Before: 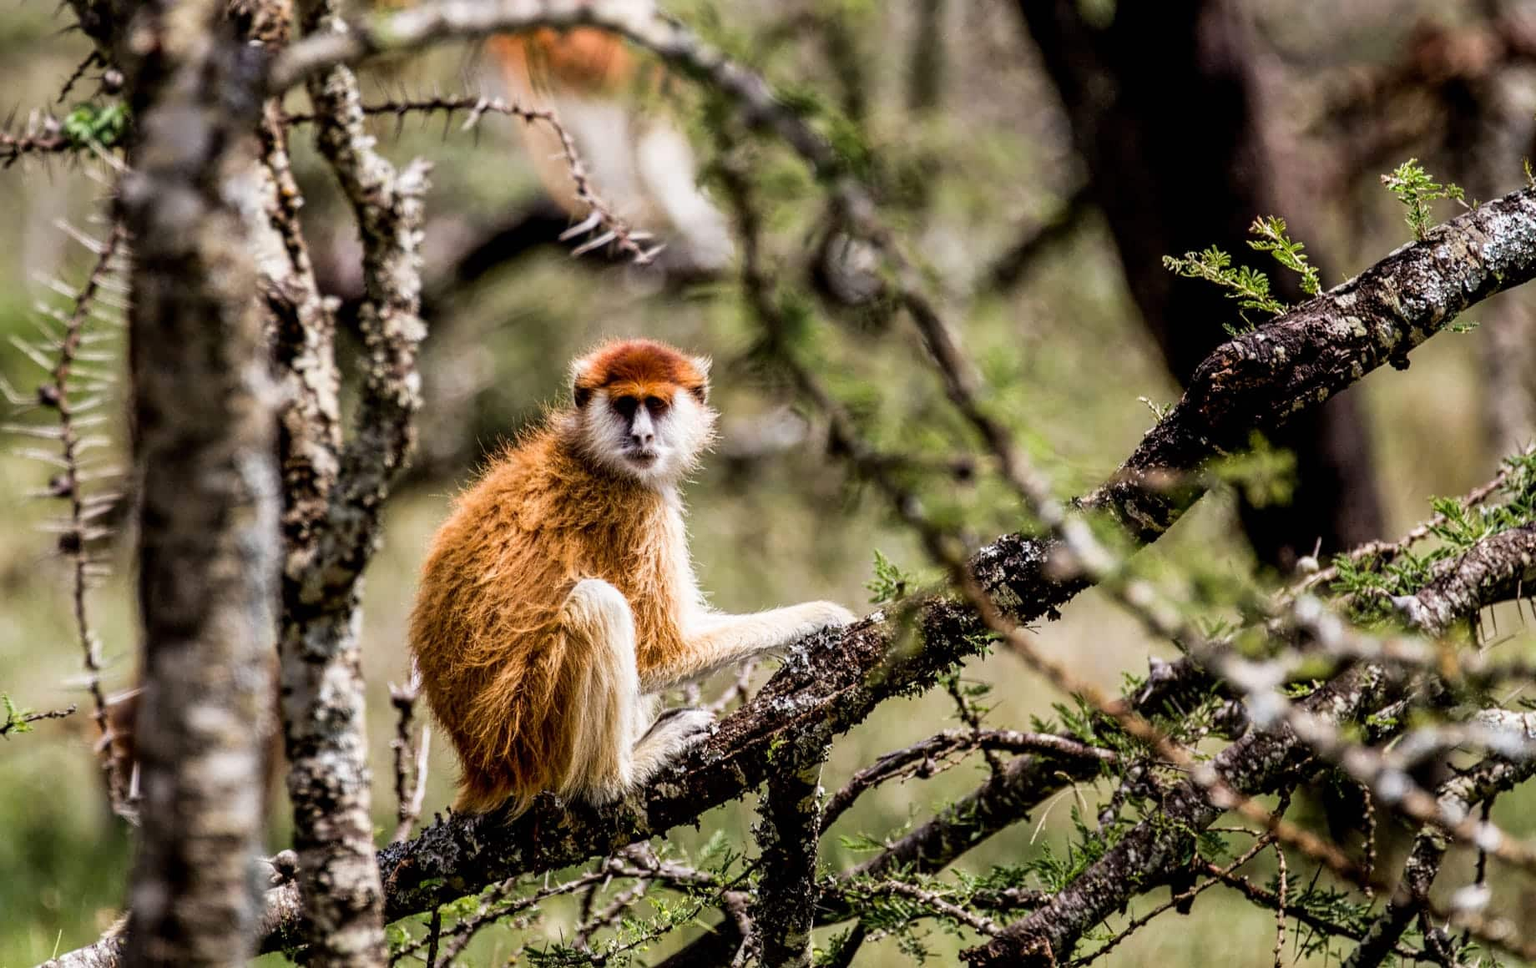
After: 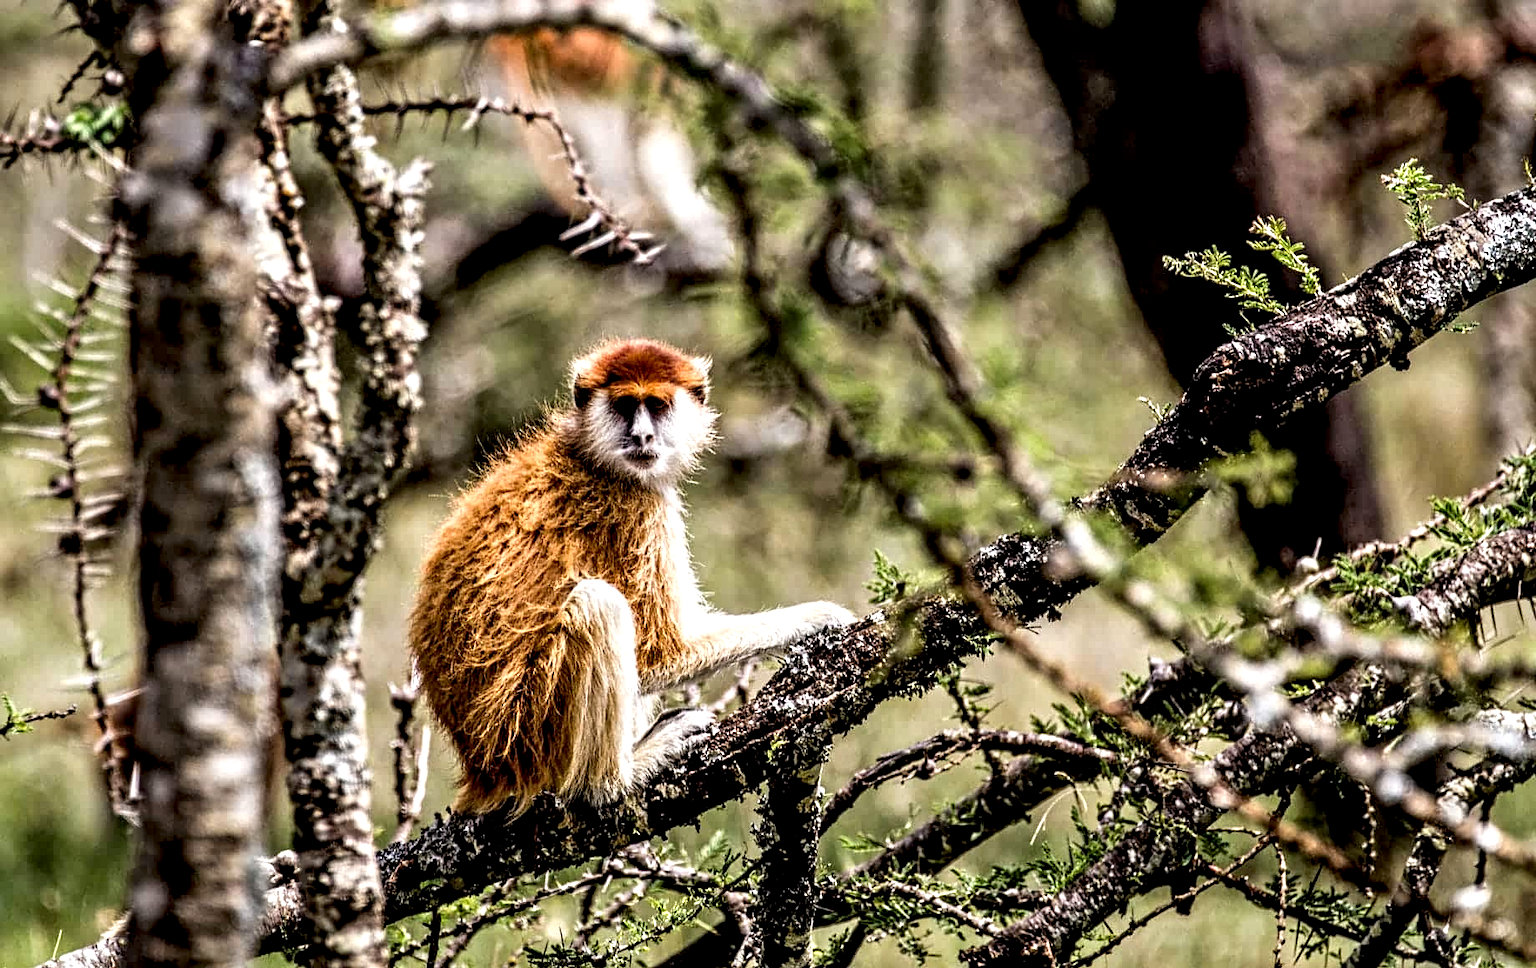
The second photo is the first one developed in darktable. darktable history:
contrast equalizer: octaves 7, y [[0.5, 0.542, 0.583, 0.625, 0.667, 0.708], [0.5 ×6], [0.5 ×6], [0 ×6], [0 ×6]]
exposure: black level correction 0.002, exposure 0.15 EV, compensate highlight preservation false
